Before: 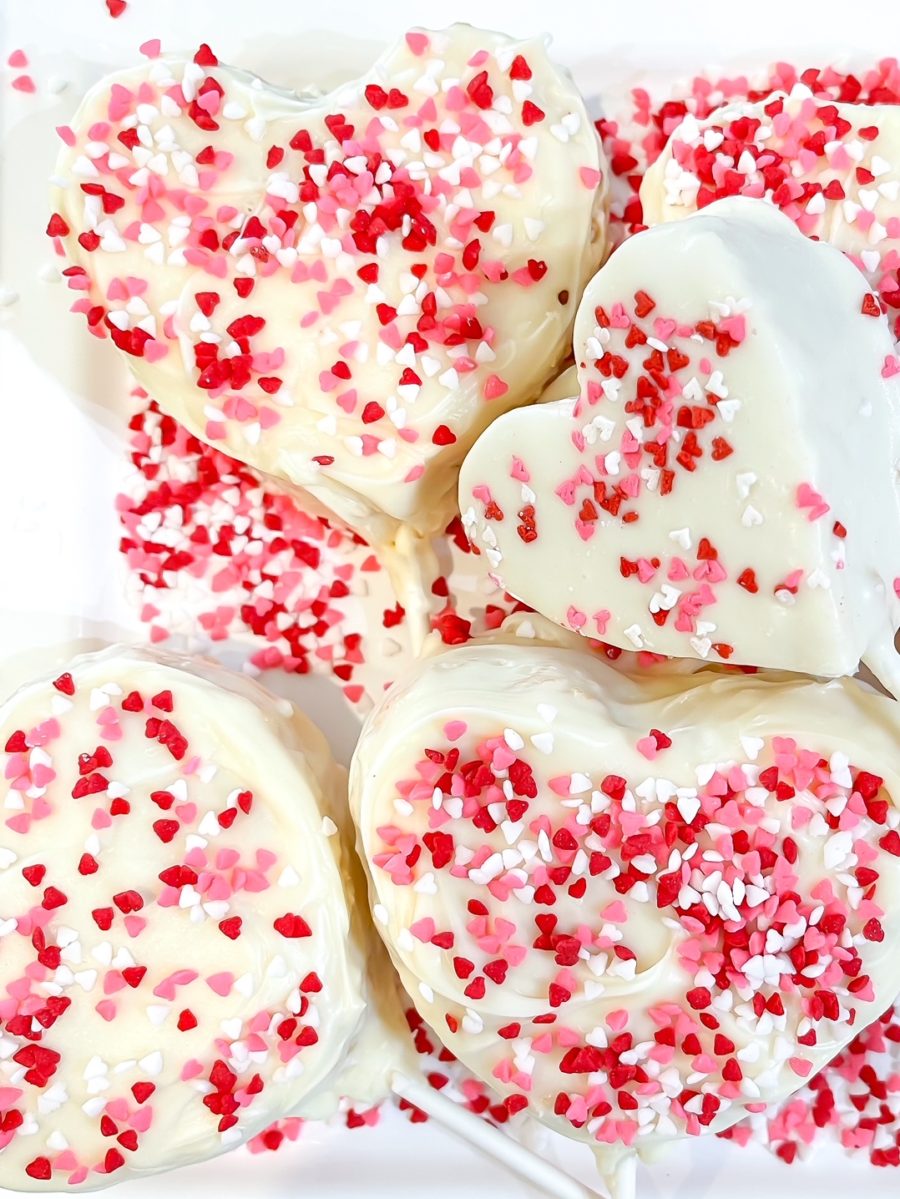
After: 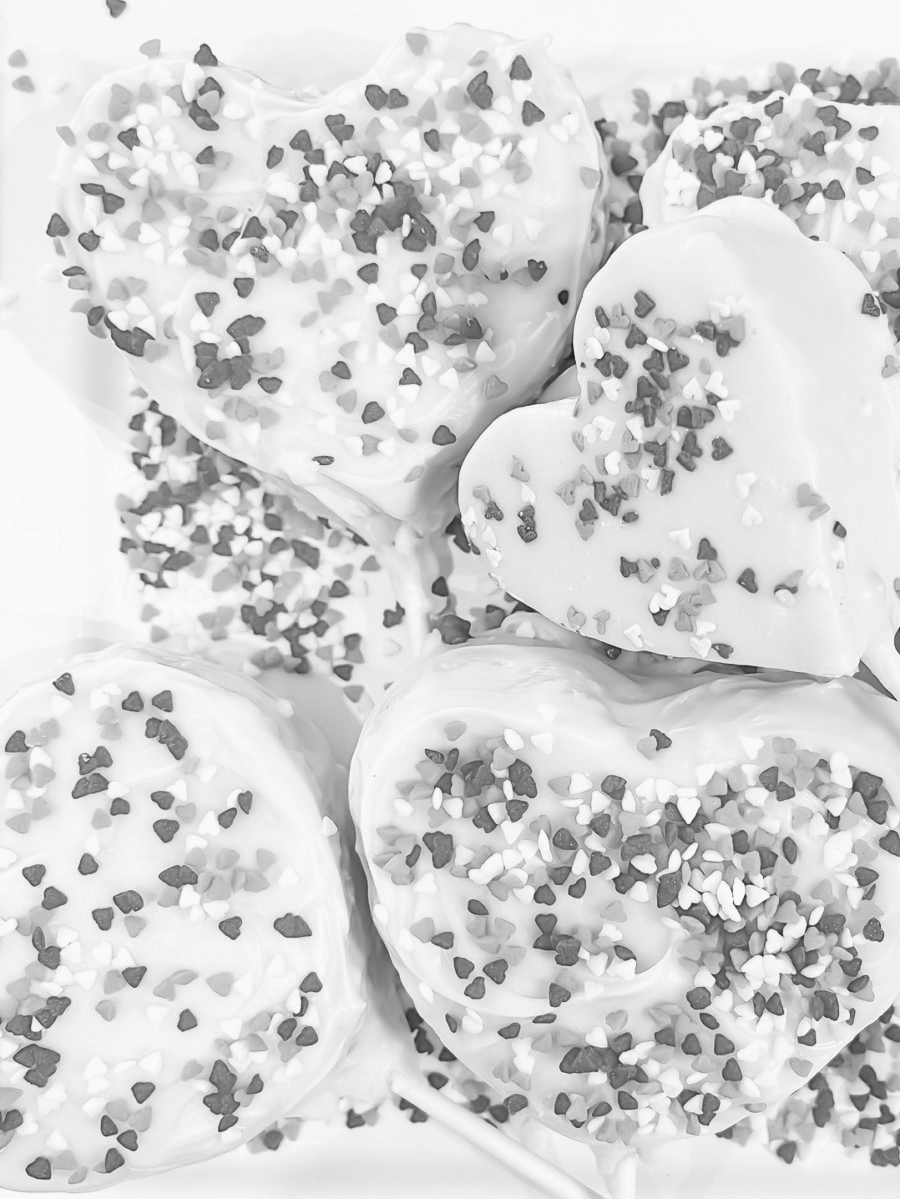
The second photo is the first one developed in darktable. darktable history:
tone curve: curves: ch0 [(0, 0.028) (0.138, 0.156) (0.468, 0.516) (0.754, 0.823) (1, 1)], color space Lab, linked channels, preserve colors none
color calibration "t3mujinpack channel mixer": output gray [0.28, 0.41, 0.31, 0], gray › normalize channels true, illuminant same as pipeline (D50), adaptation XYZ, x 0.346, y 0.359, gamut compression 0
